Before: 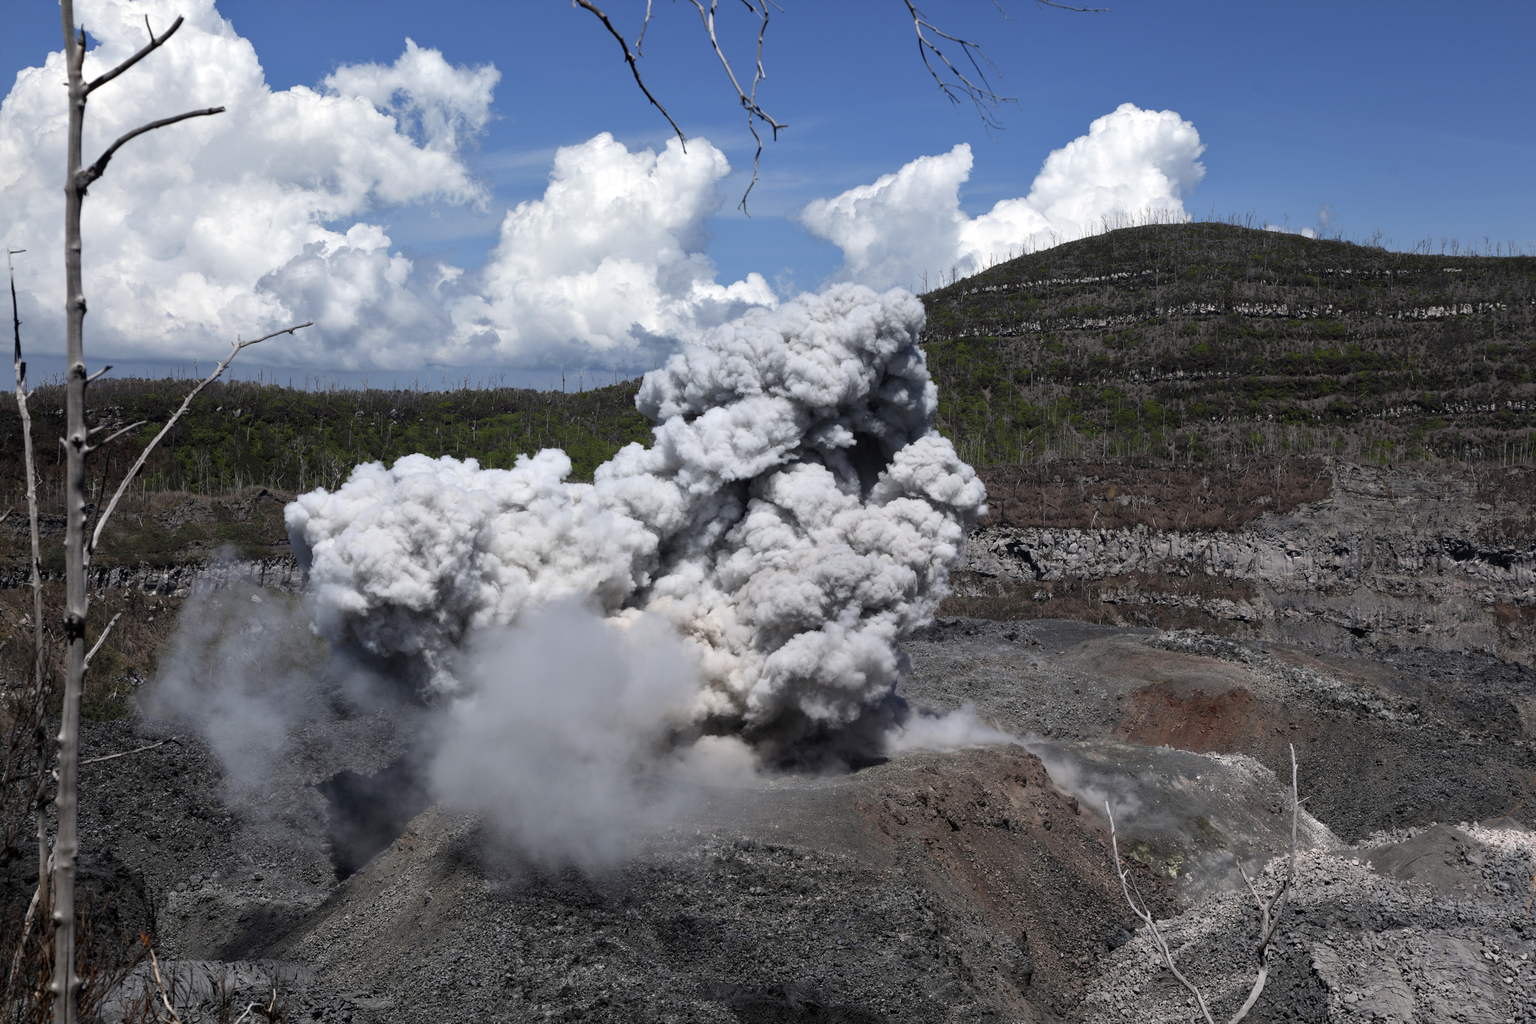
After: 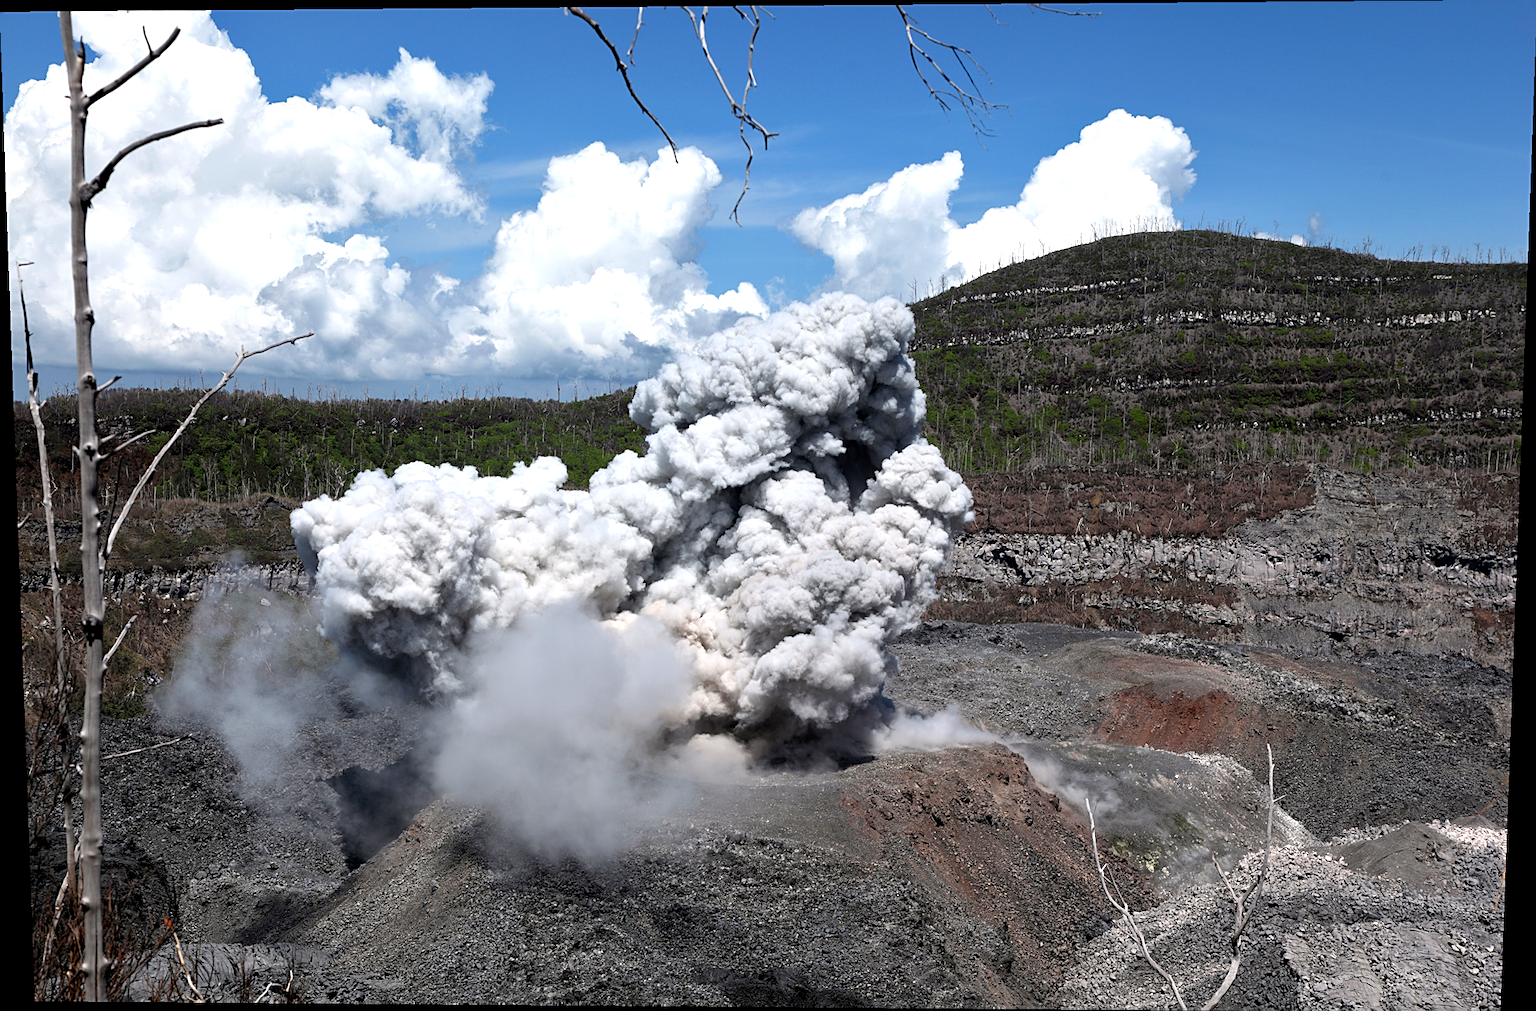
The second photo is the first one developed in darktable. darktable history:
rotate and perspective: lens shift (vertical) 0.048, lens shift (horizontal) -0.024, automatic cropping off
sharpen: on, module defaults
exposure: black level correction 0.001, exposure 0.5 EV, compensate exposure bias true, compensate highlight preservation false
